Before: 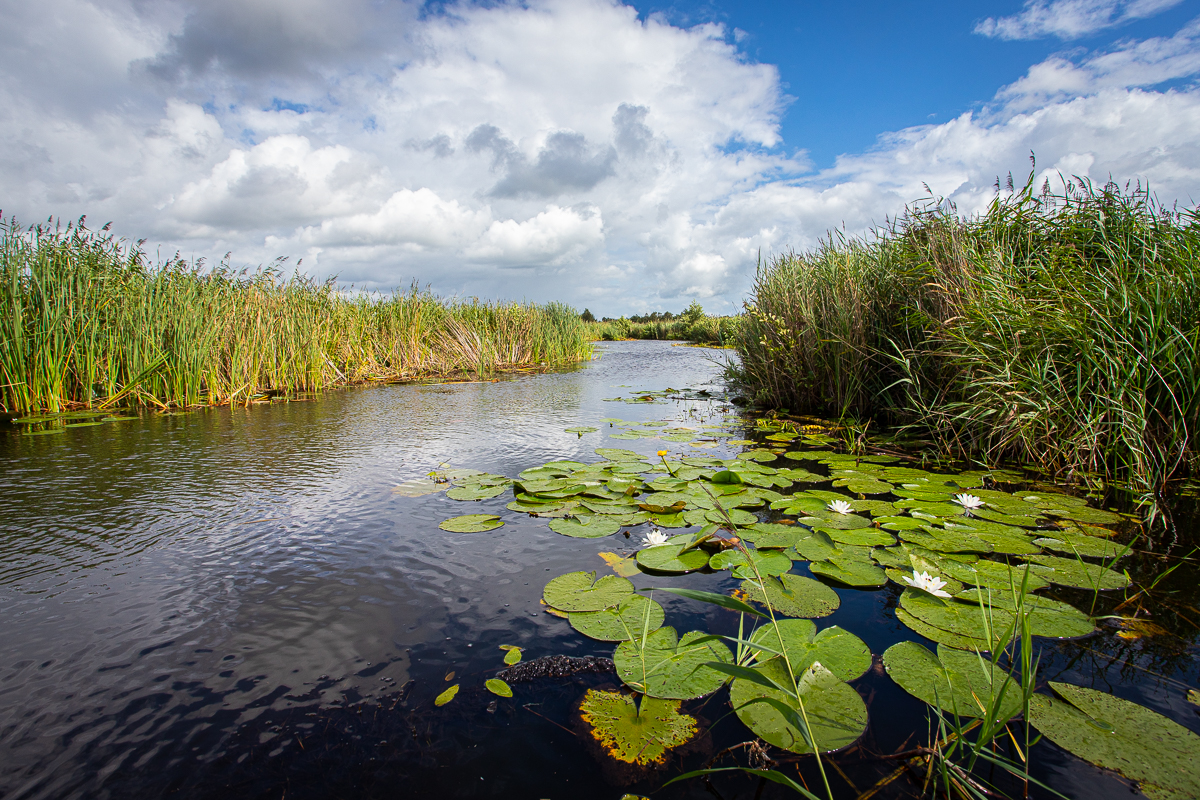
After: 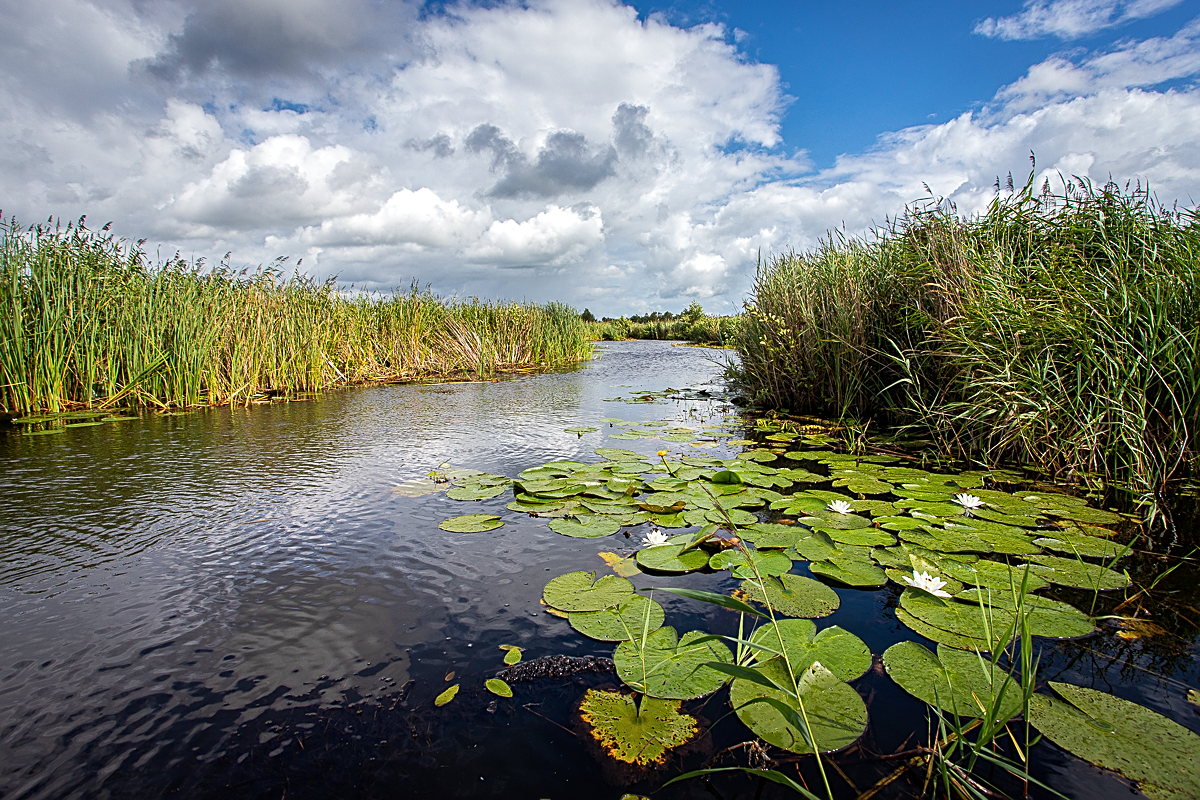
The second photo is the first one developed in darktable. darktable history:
sharpen: on, module defaults
local contrast: highlights 102%, shadows 99%, detail 119%, midtone range 0.2
shadows and highlights: shadows 11.06, white point adjustment 1.15, soften with gaussian
